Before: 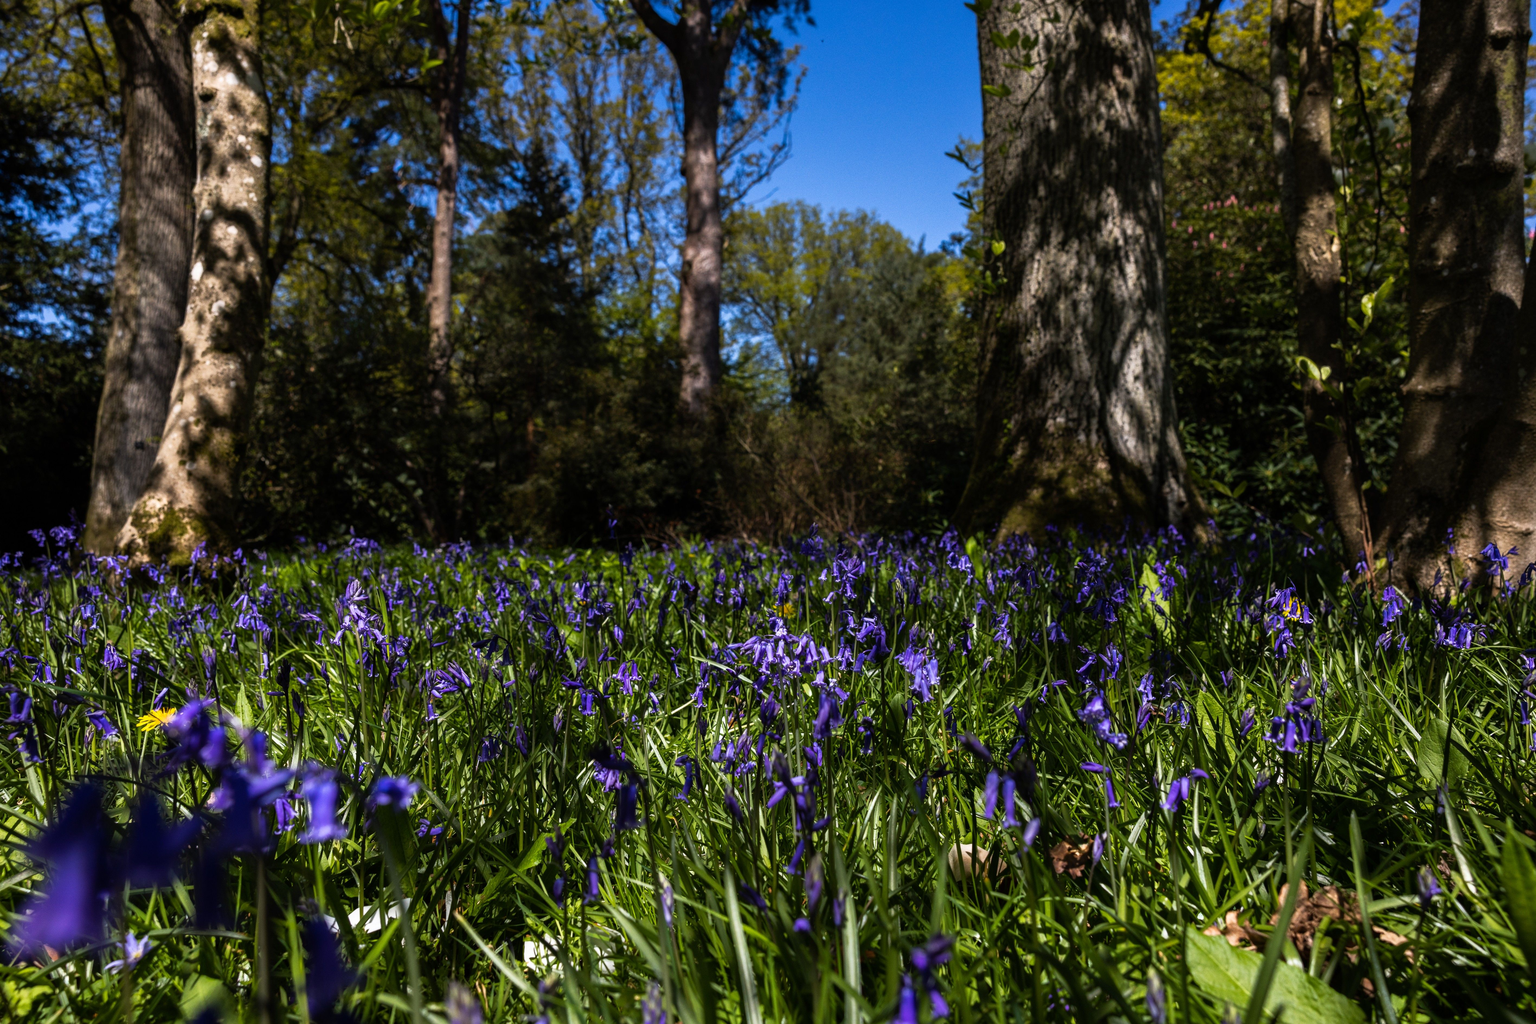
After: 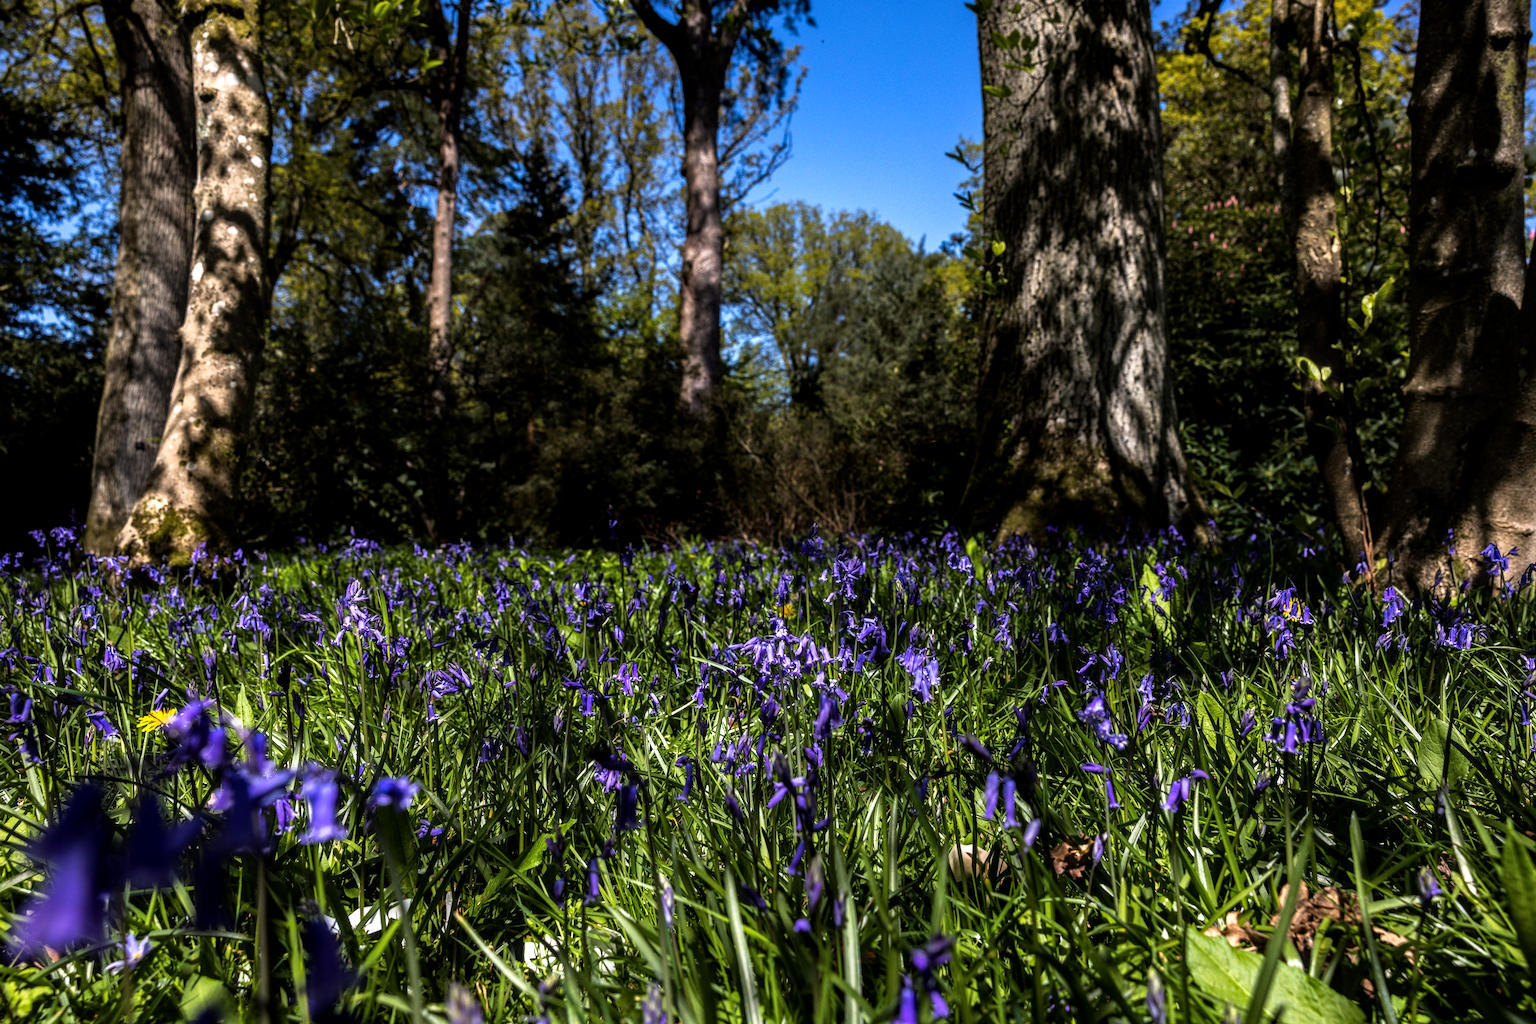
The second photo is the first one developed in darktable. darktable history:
local contrast: on, module defaults
tone equalizer: -8 EV -0.401 EV, -7 EV -0.421 EV, -6 EV -0.35 EV, -5 EV -0.208 EV, -3 EV 0.246 EV, -2 EV 0.34 EV, -1 EV 0.37 EV, +0 EV 0.44 EV
